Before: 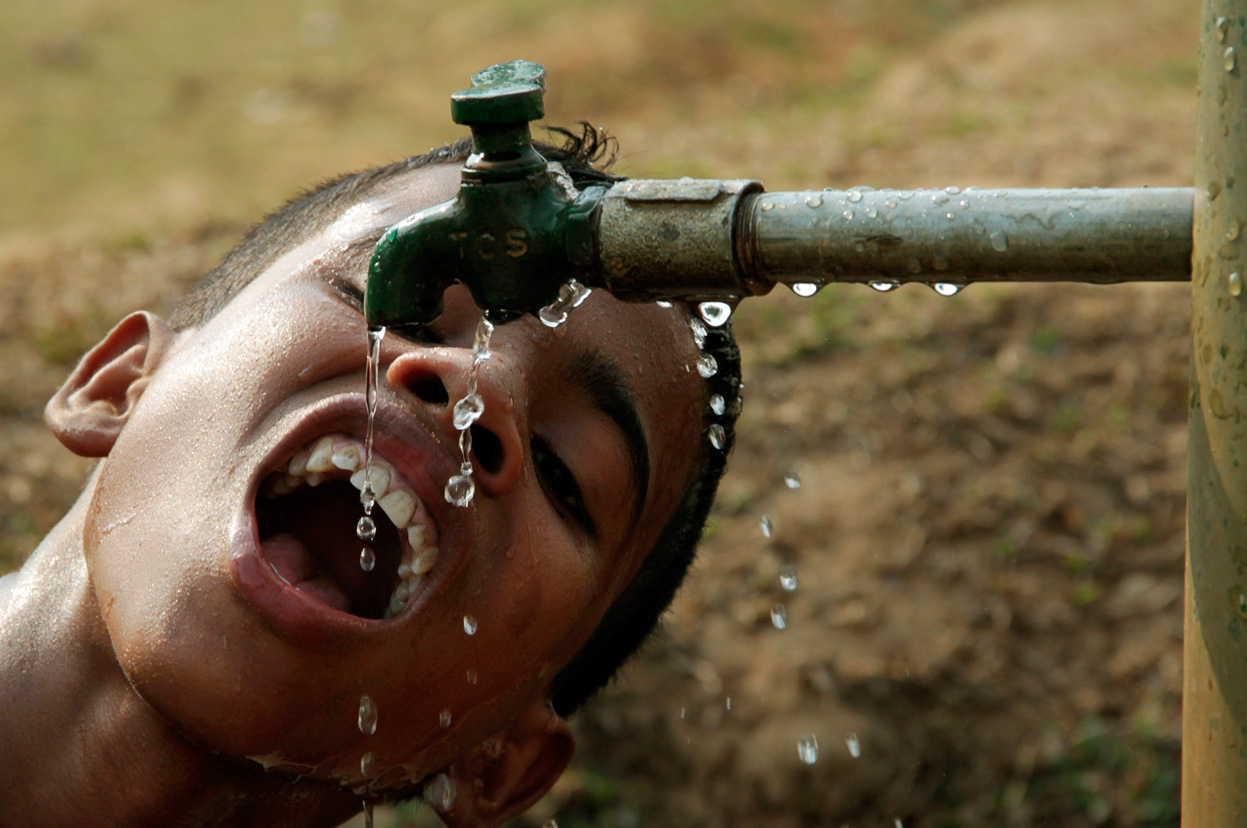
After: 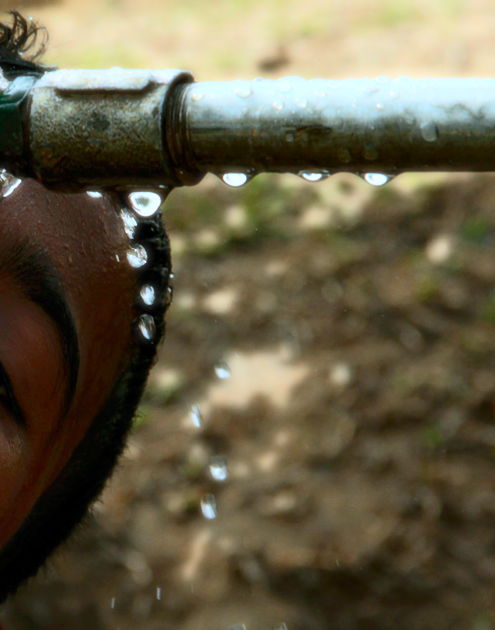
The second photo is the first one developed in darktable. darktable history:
bloom: size 0%, threshold 54.82%, strength 8.31%
contrast brightness saturation: contrast 0.15, brightness -0.01, saturation 0.1
shadows and highlights: shadows 62.66, white point adjustment 0.37, highlights -34.44, compress 83.82%
crop: left 45.721%, top 13.393%, right 14.118%, bottom 10.01%
white balance: red 0.931, blue 1.11
